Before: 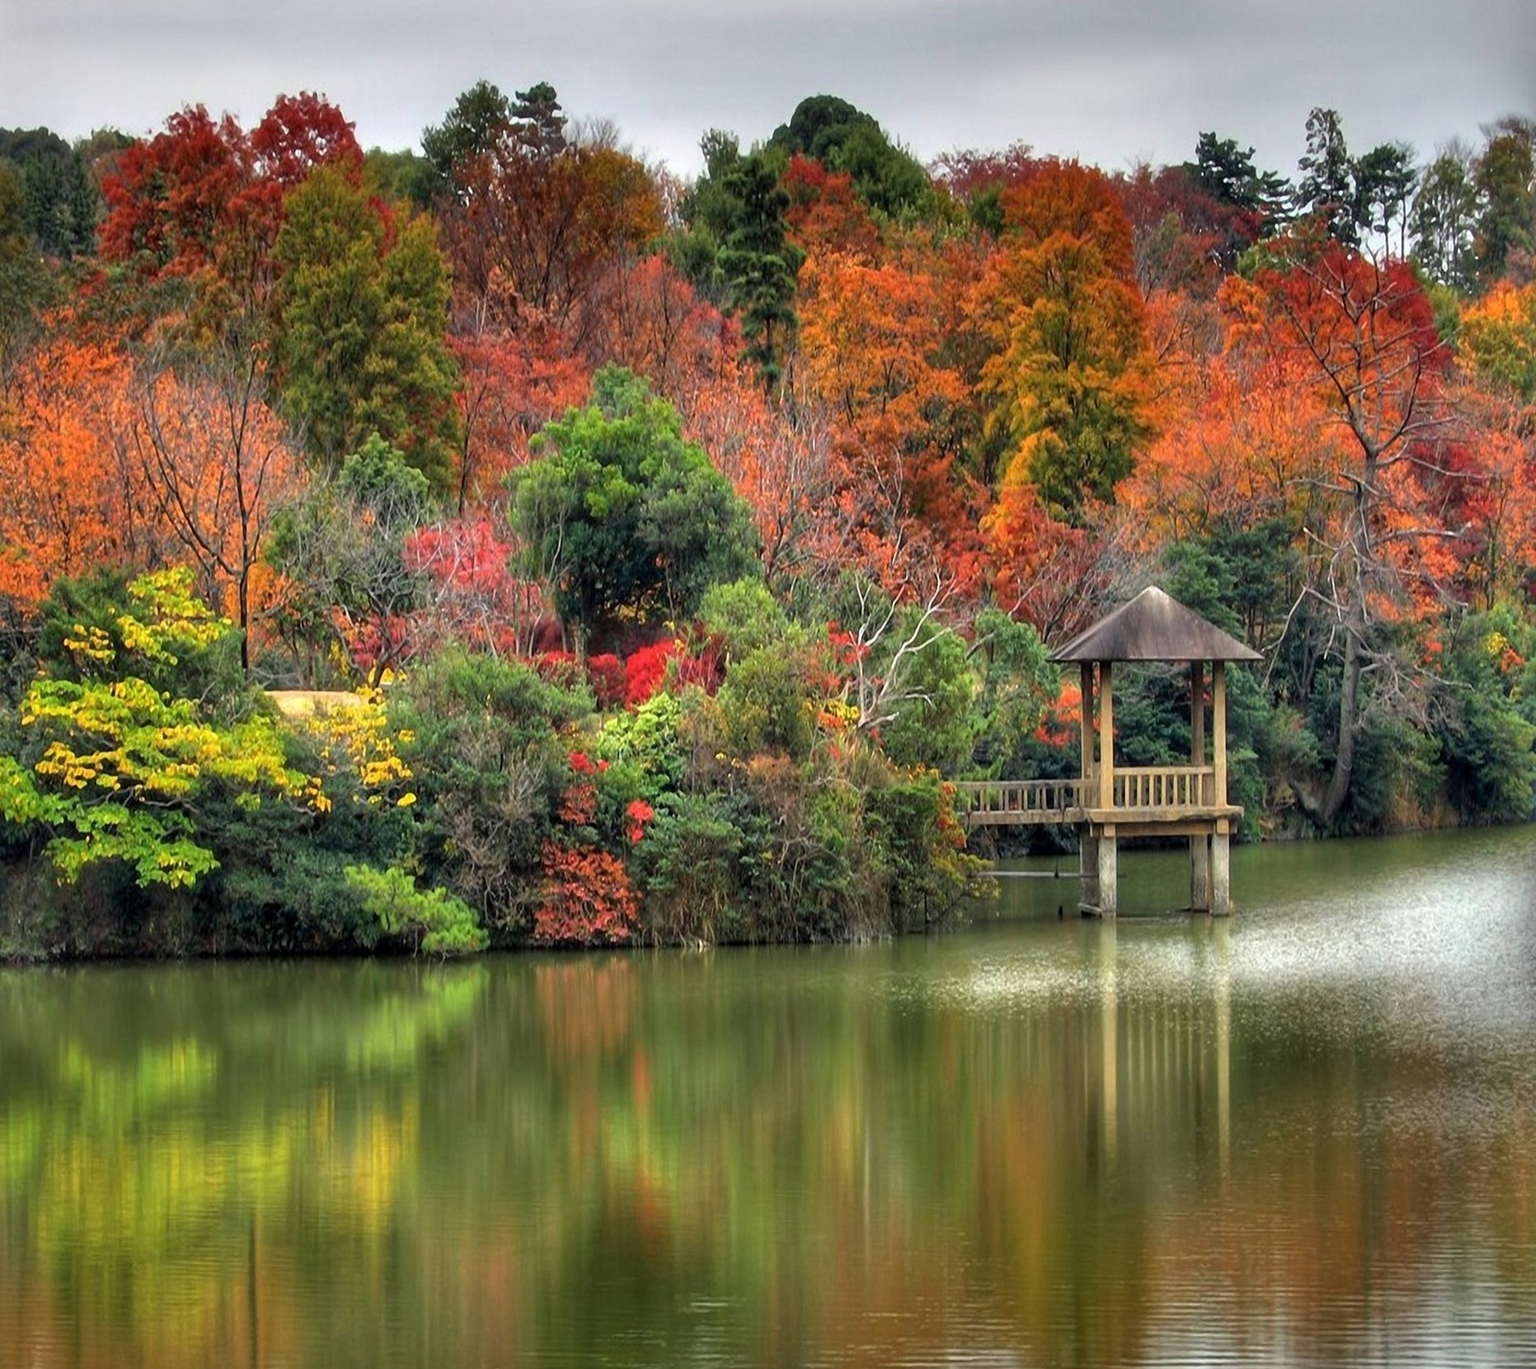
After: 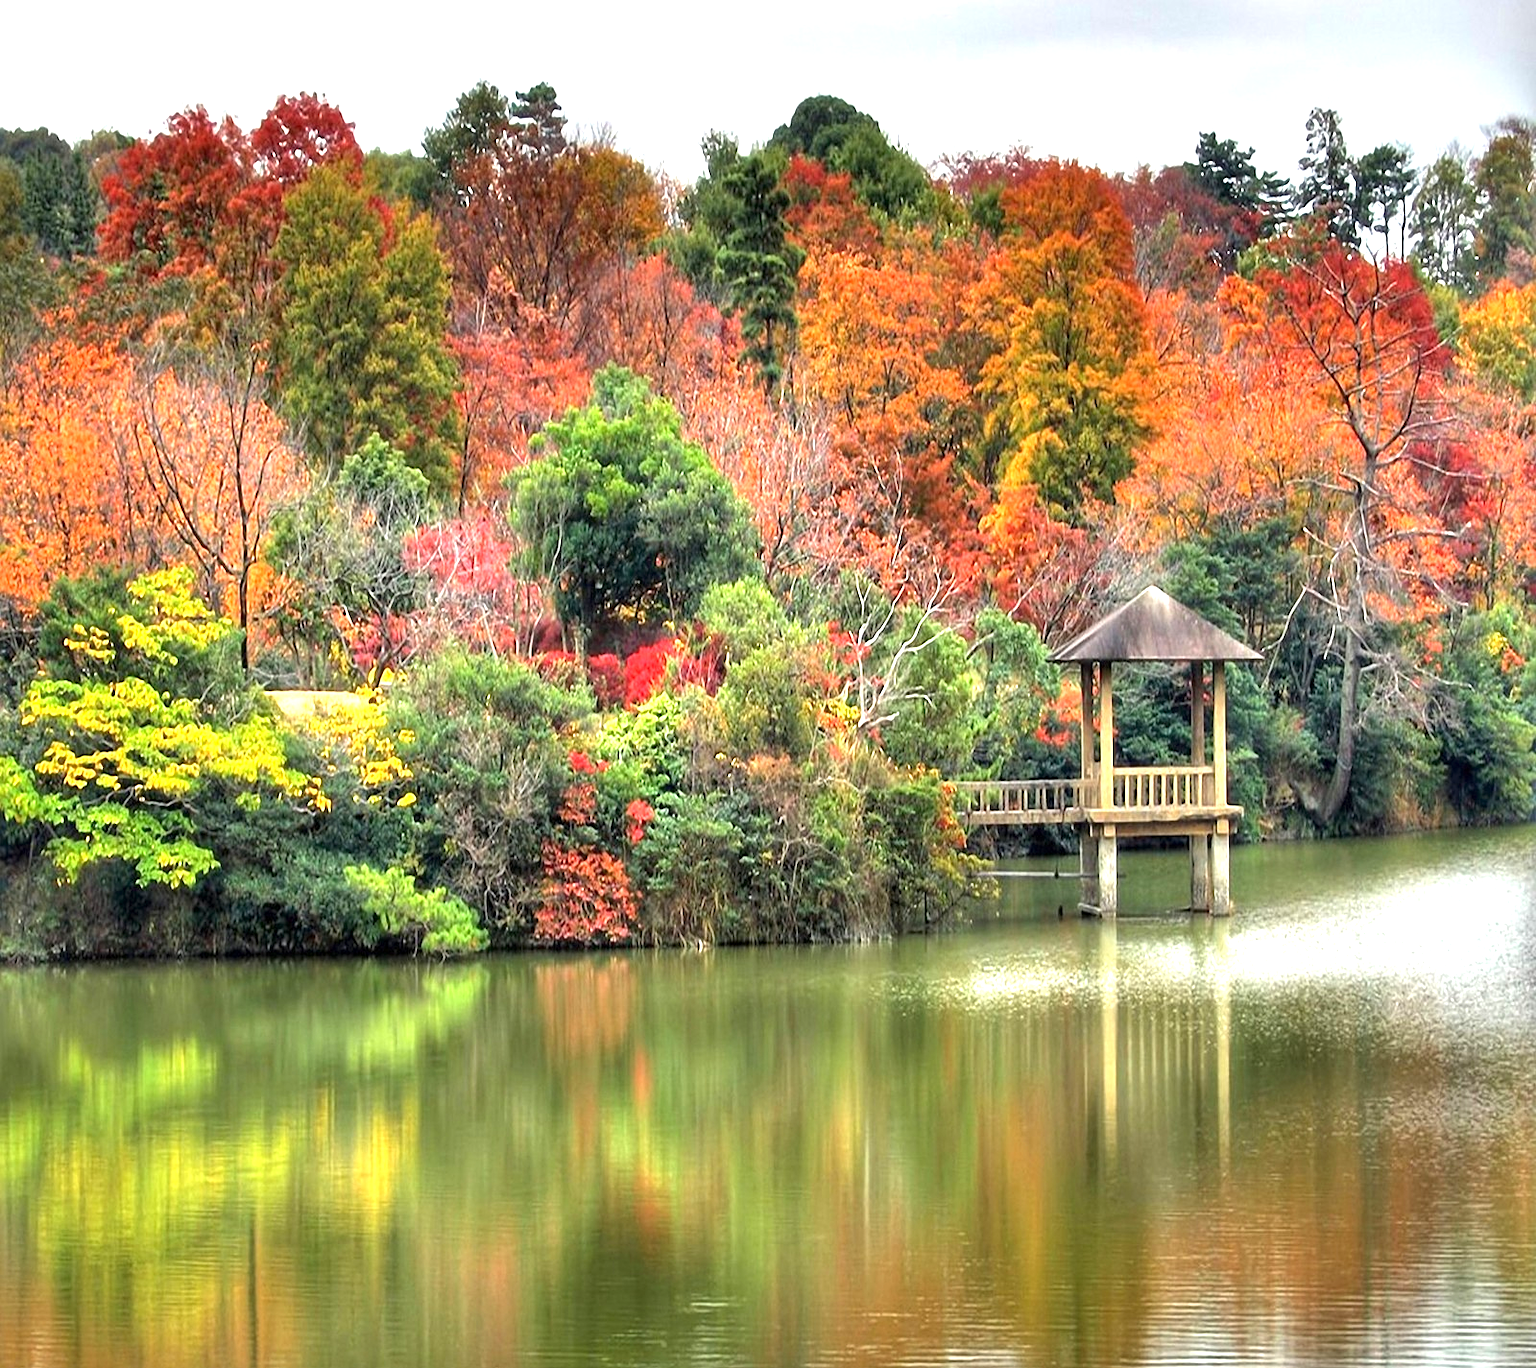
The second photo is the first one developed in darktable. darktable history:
exposure: exposure 1.137 EV, compensate highlight preservation false
sharpen: amount 0.2
